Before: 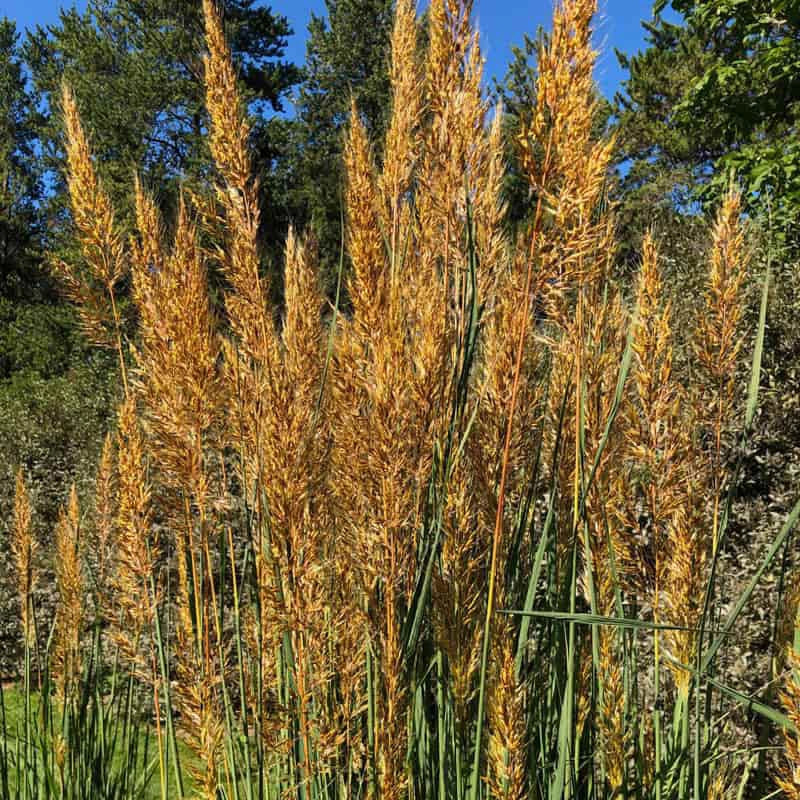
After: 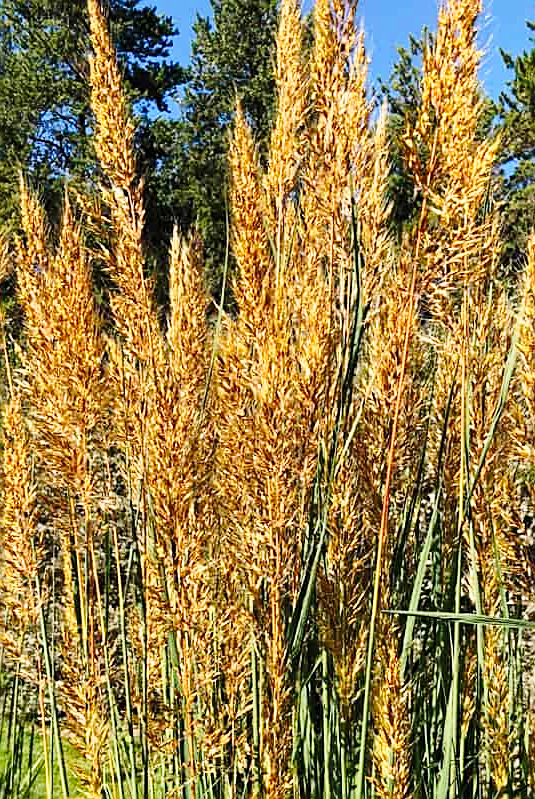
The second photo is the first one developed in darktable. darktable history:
crop and rotate: left 14.423%, right 18.646%
base curve: curves: ch0 [(0, 0) (0.028, 0.03) (0.121, 0.232) (0.46, 0.748) (0.859, 0.968) (1, 1)], preserve colors none
sharpen: amount 0.495
